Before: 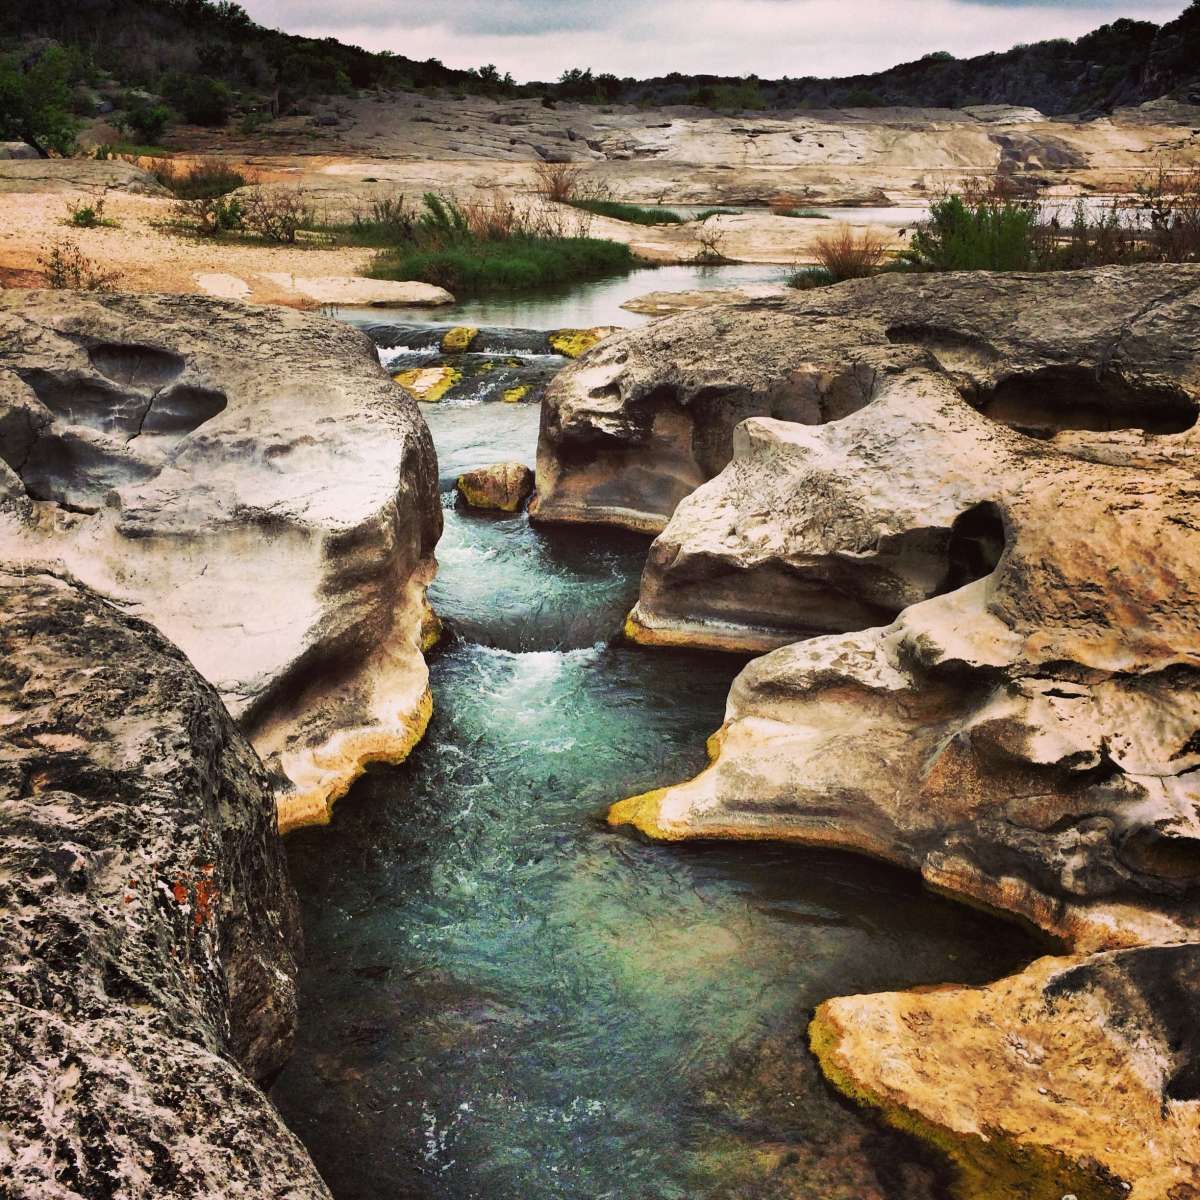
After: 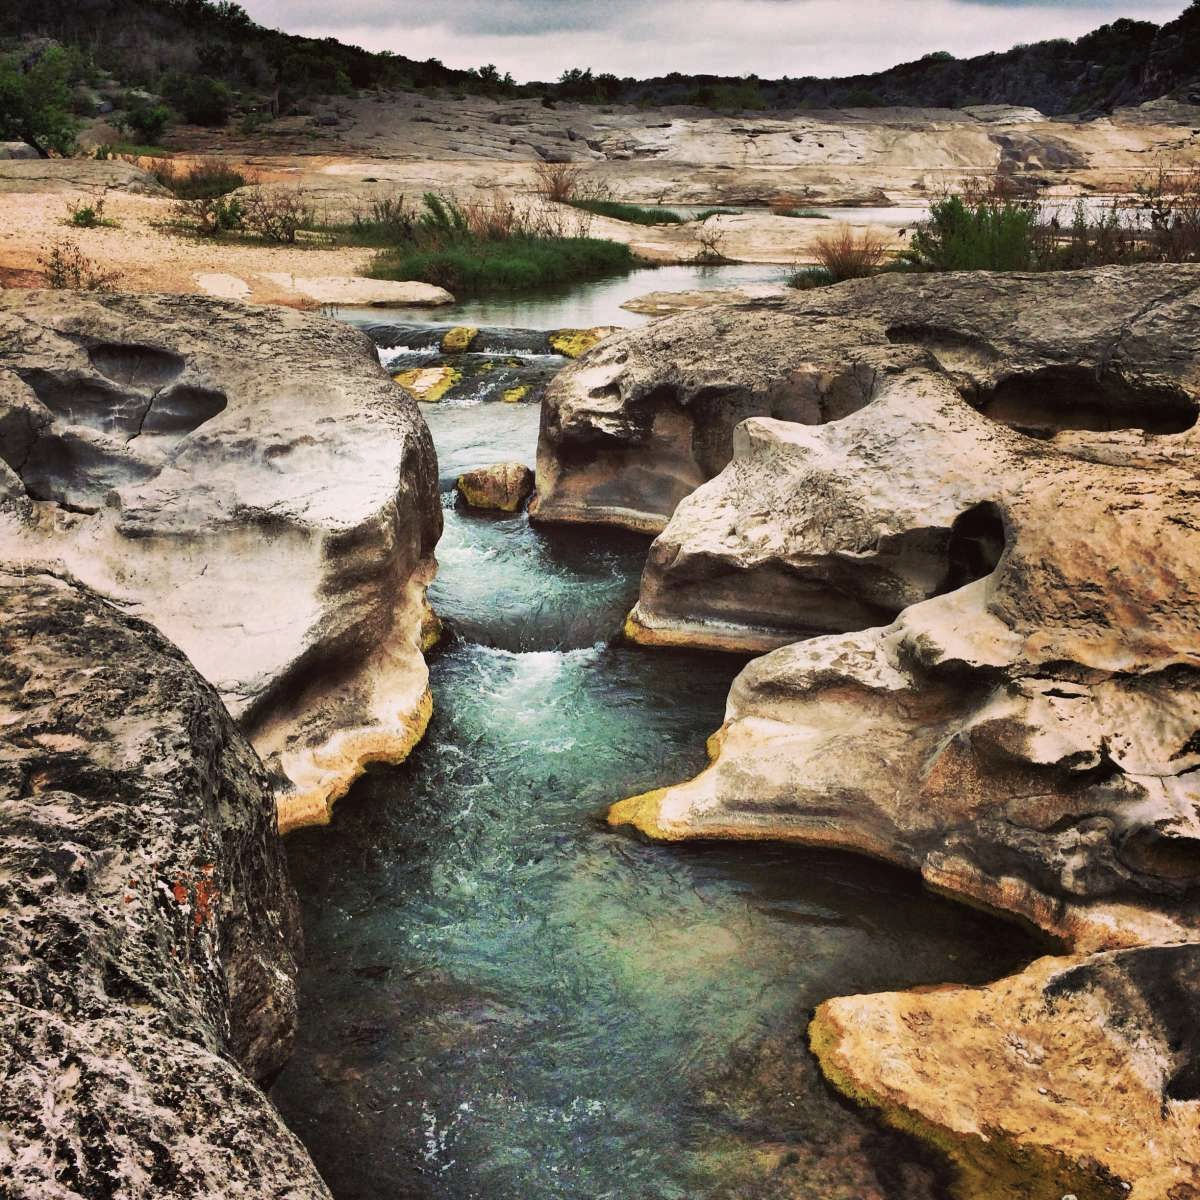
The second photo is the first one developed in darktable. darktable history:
shadows and highlights: white point adjustment 0.114, highlights -69.69, highlights color adjustment 0.196%, soften with gaussian
color balance rgb: perceptual saturation grading › global saturation -11.956%
